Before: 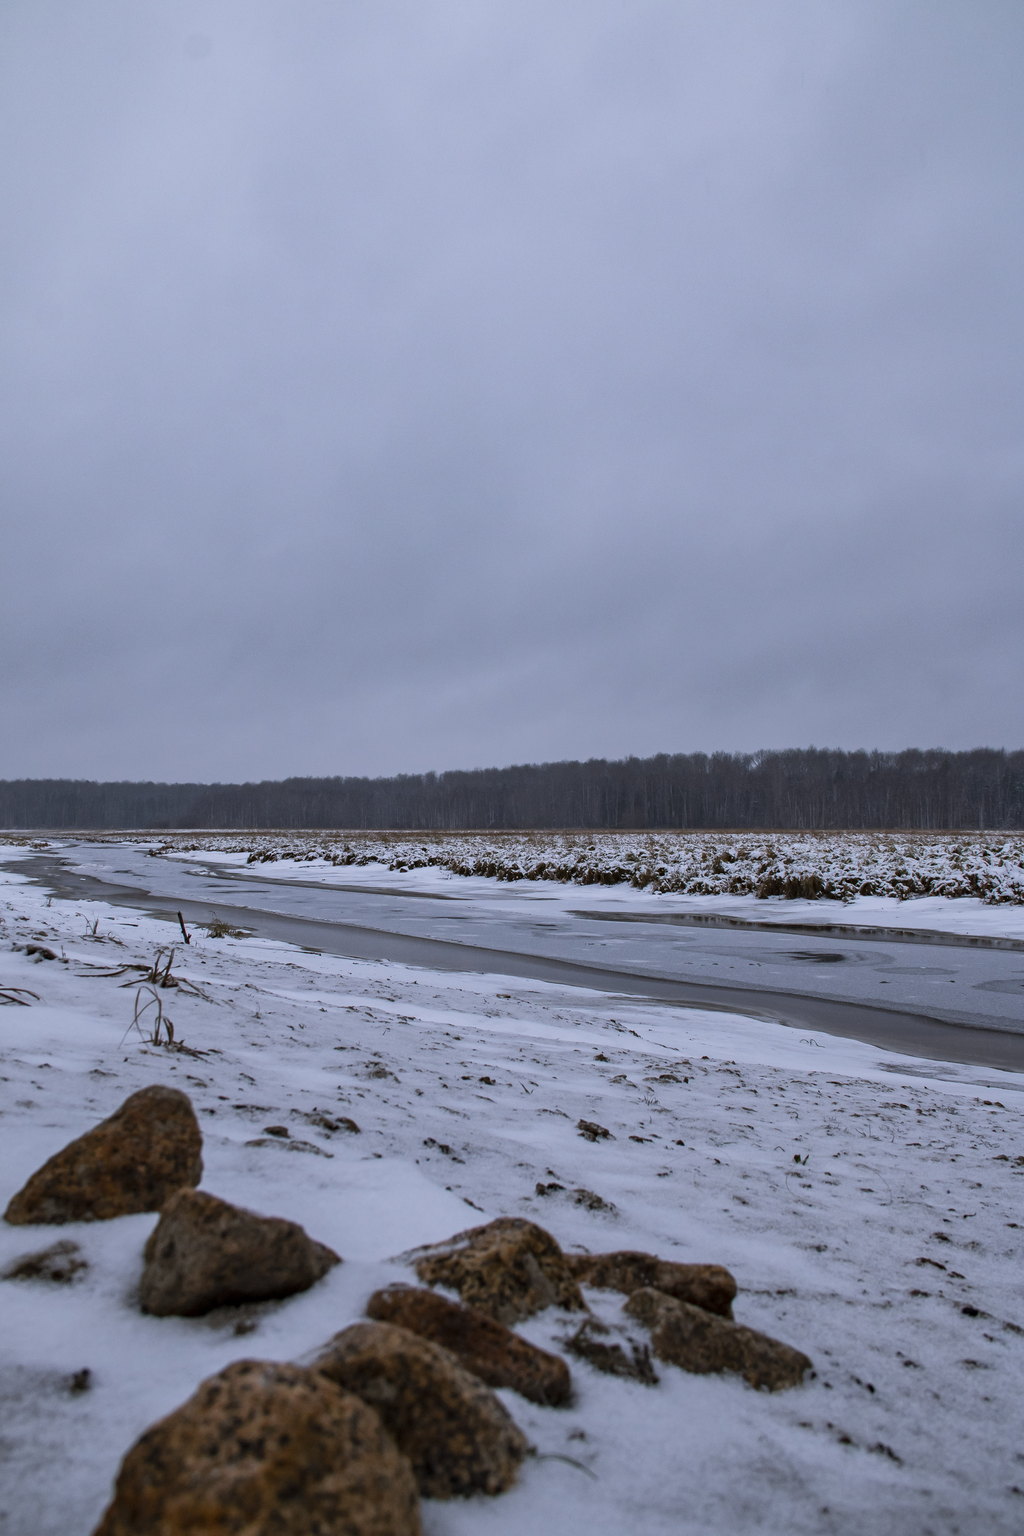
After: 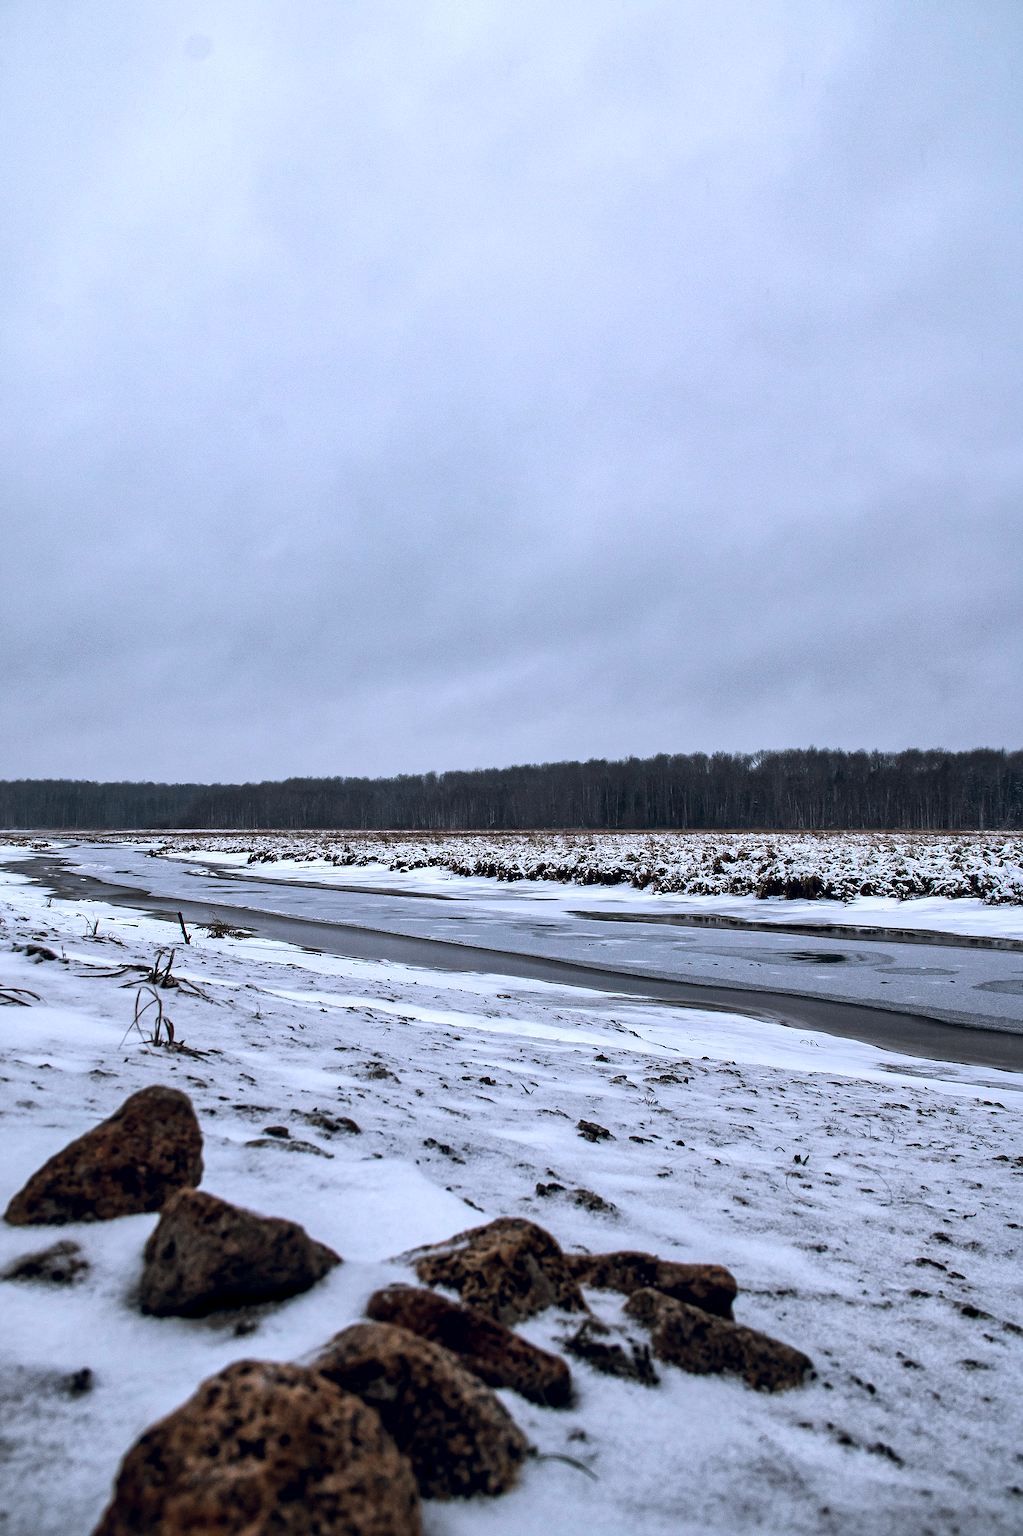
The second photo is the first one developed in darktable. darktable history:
tone equalizer: -8 EV -0.75 EV, -7 EV -0.7 EV, -6 EV -0.6 EV, -5 EV -0.4 EV, -3 EV 0.4 EV, -2 EV 0.6 EV, -1 EV 0.7 EV, +0 EV 0.75 EV, edges refinement/feathering 500, mask exposure compensation -1.57 EV, preserve details no
sharpen: on, module defaults
local contrast: mode bilateral grid, contrast 20, coarseness 100, detail 150%, midtone range 0.2
color balance rgb: shadows lift › chroma 3.88%, shadows lift › hue 88.52°, power › hue 214.65°, global offset › chroma 0.1%, global offset › hue 252.4°, contrast 4.45%
